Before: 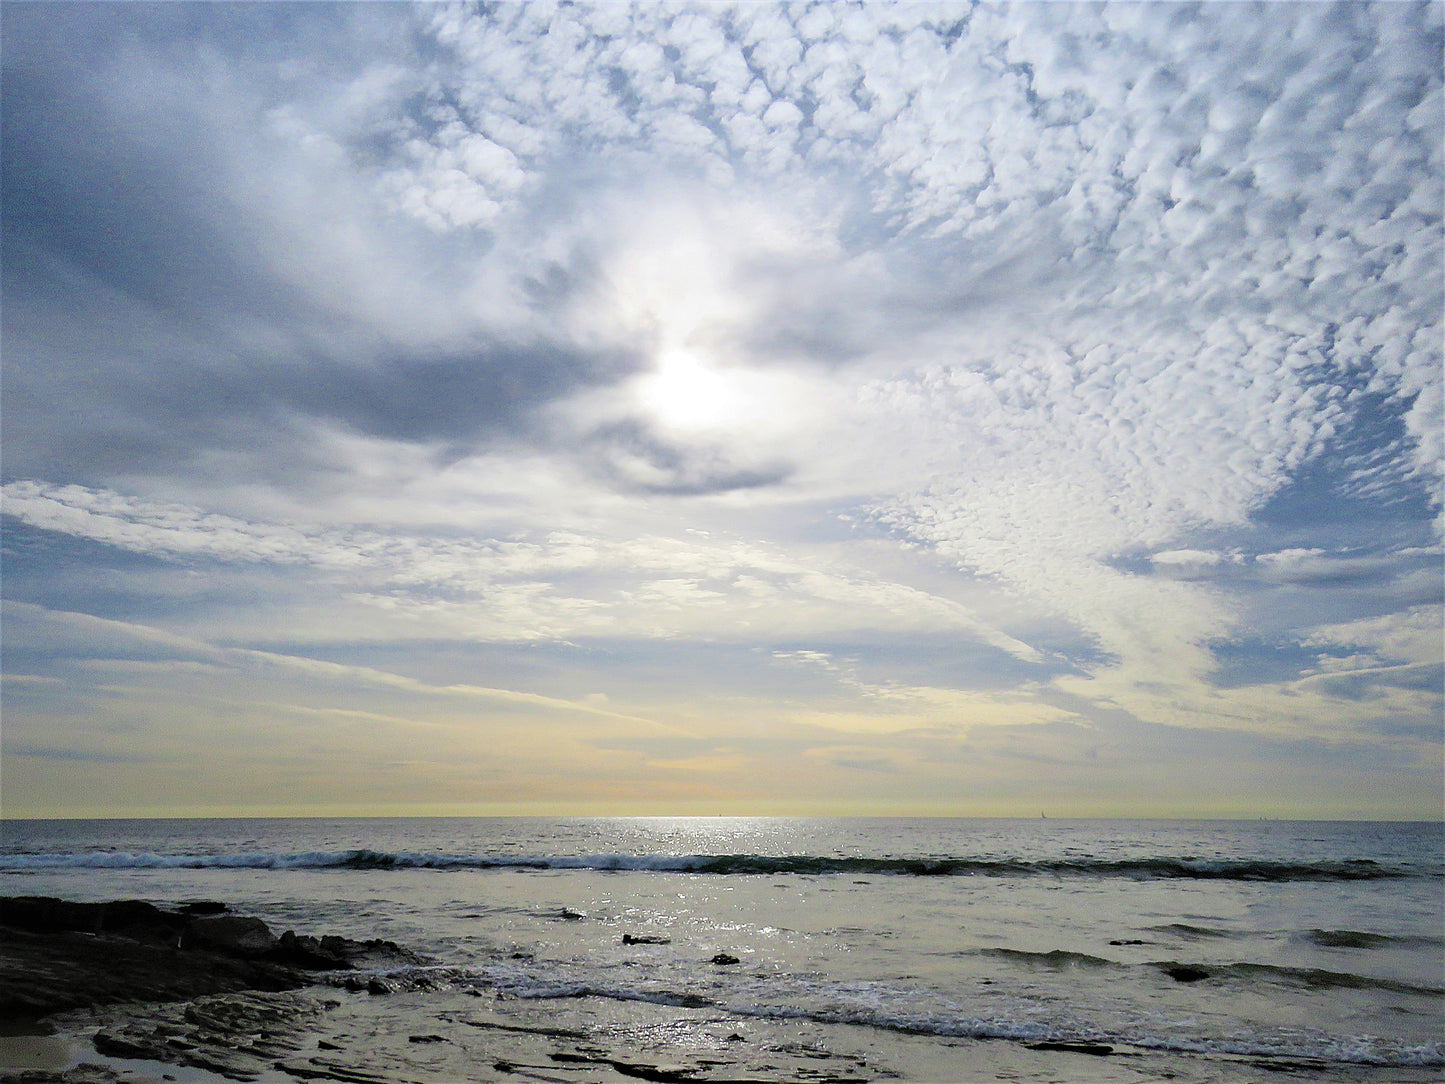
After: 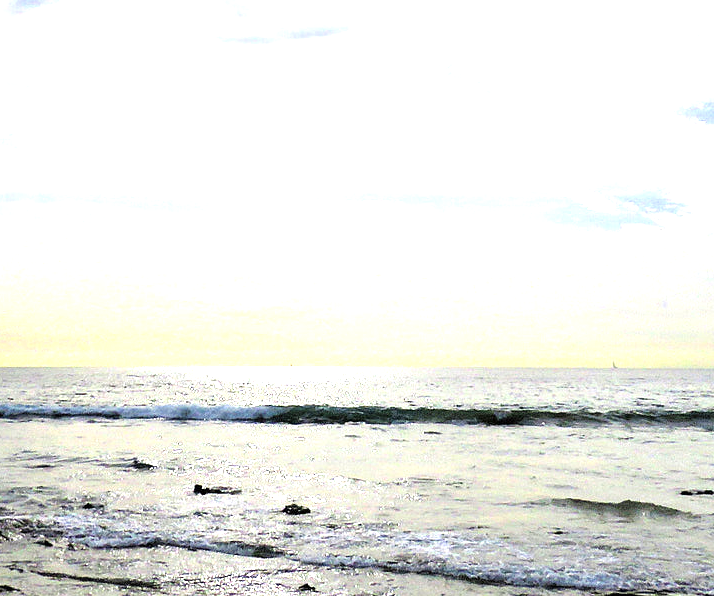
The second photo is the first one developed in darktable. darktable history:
crop: left 29.737%, top 41.516%, right 20.839%, bottom 3.495%
exposure: exposure 1 EV, compensate highlight preservation false
tone equalizer: -8 EV -0.391 EV, -7 EV -0.414 EV, -6 EV -0.322 EV, -5 EV -0.262 EV, -3 EV 0.252 EV, -2 EV 0.331 EV, -1 EV 0.393 EV, +0 EV 0.402 EV, mask exposure compensation -0.496 EV
